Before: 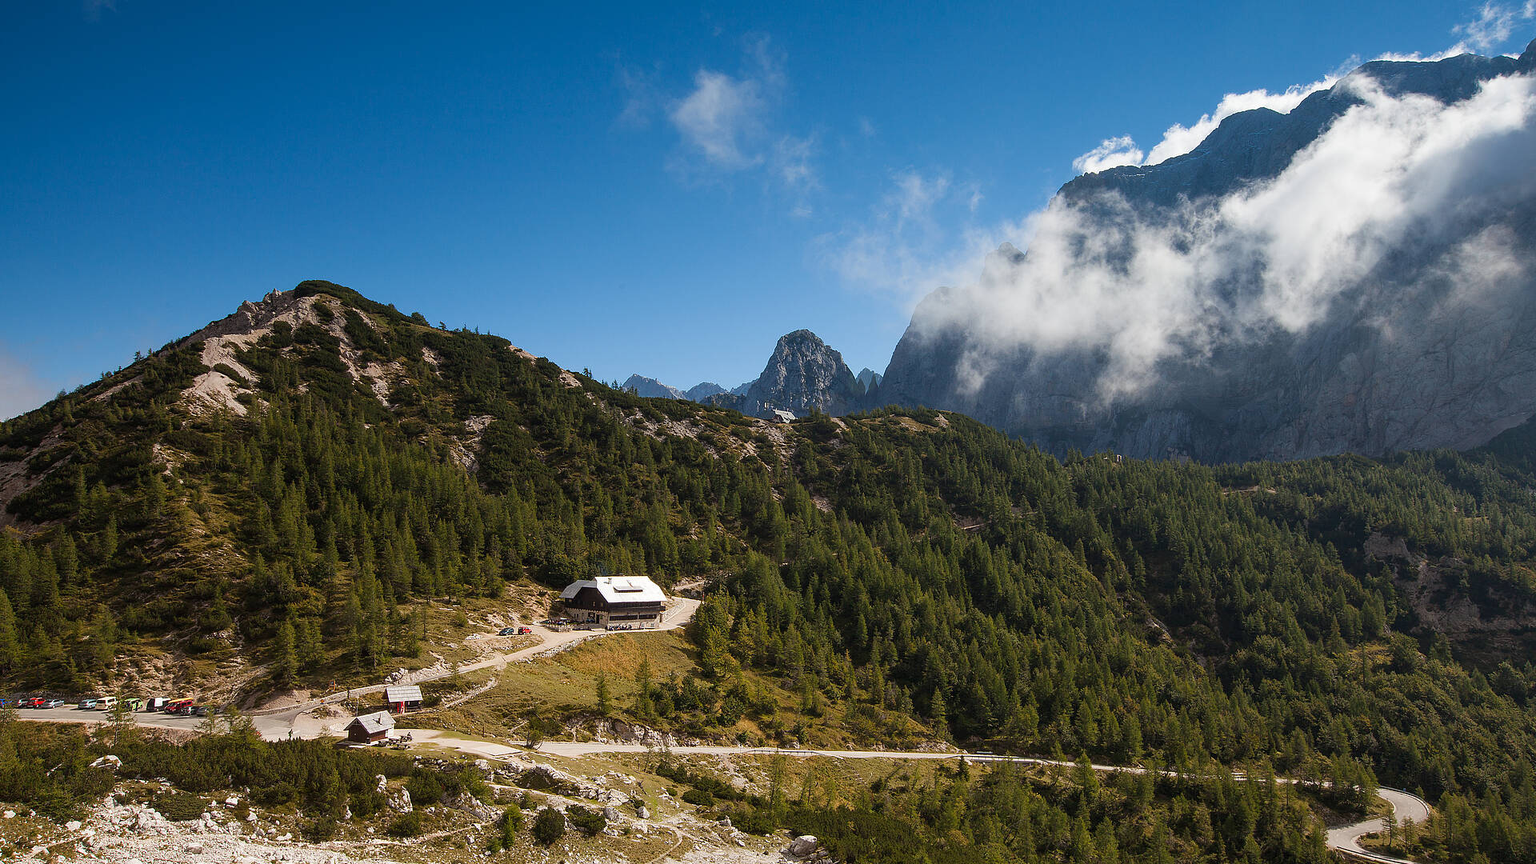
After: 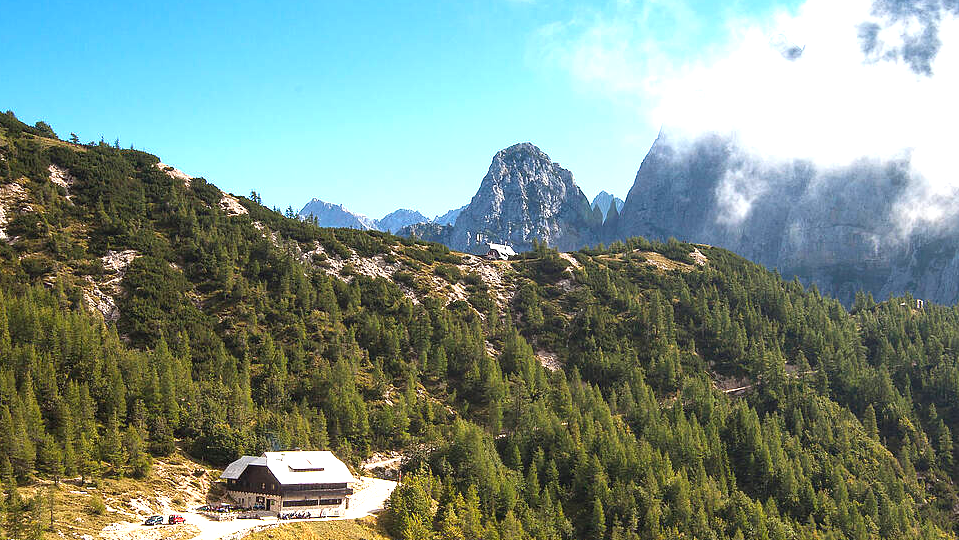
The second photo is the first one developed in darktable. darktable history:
crop: left 25%, top 25%, right 25%, bottom 25%
exposure: black level correction 0, exposure 1.45 EV, compensate exposure bias true, compensate highlight preservation false
